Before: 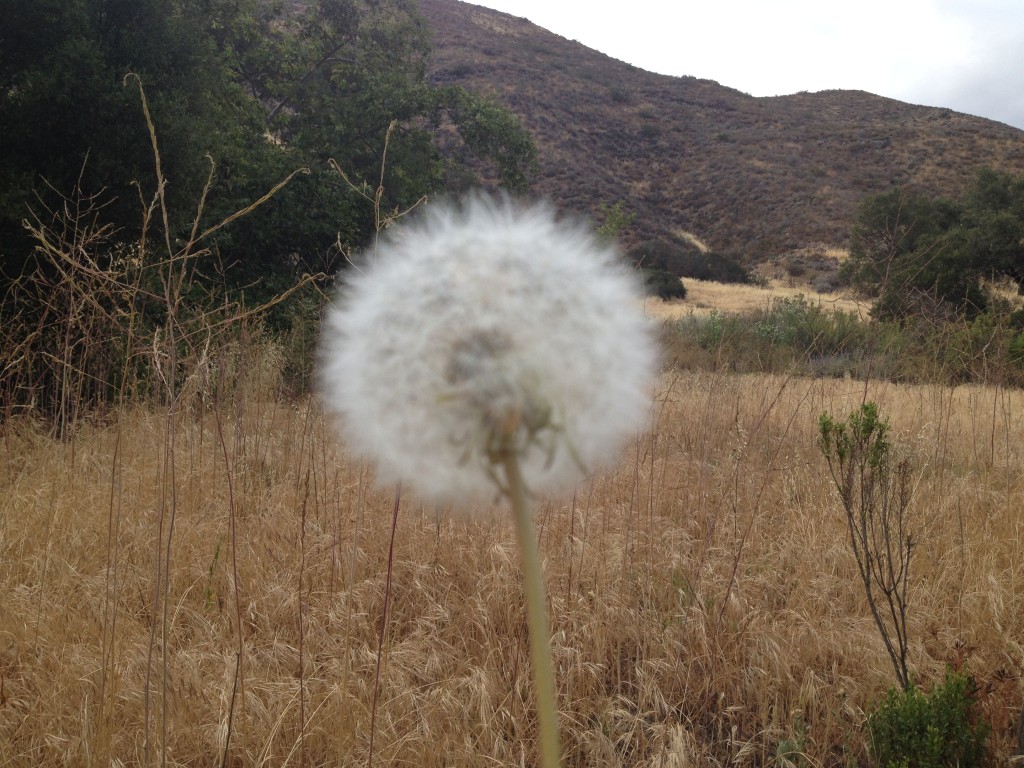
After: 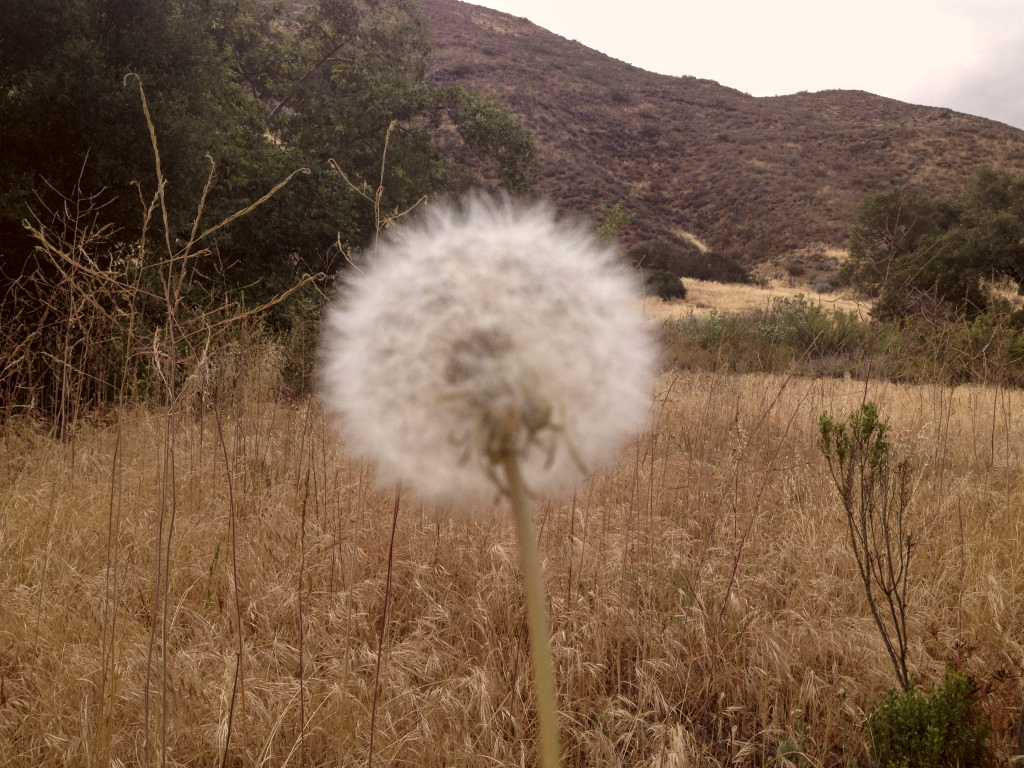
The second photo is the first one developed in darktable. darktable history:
local contrast: on, module defaults
color correction: highlights a* 6.27, highlights b* 8.19, shadows a* 5.94, shadows b* 7.23, saturation 0.9
